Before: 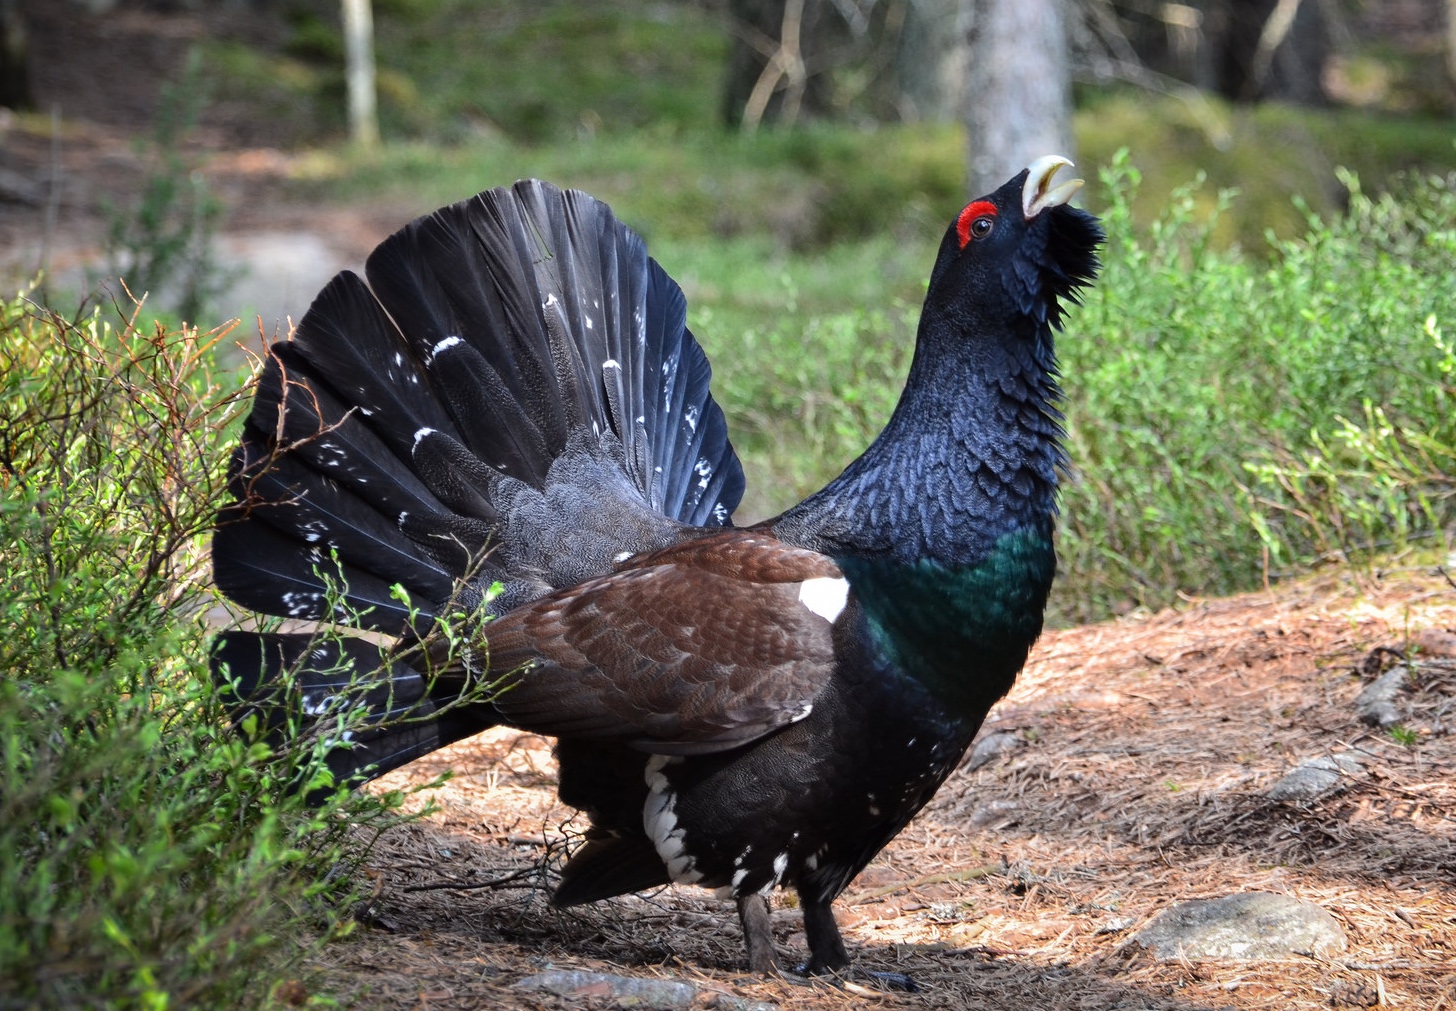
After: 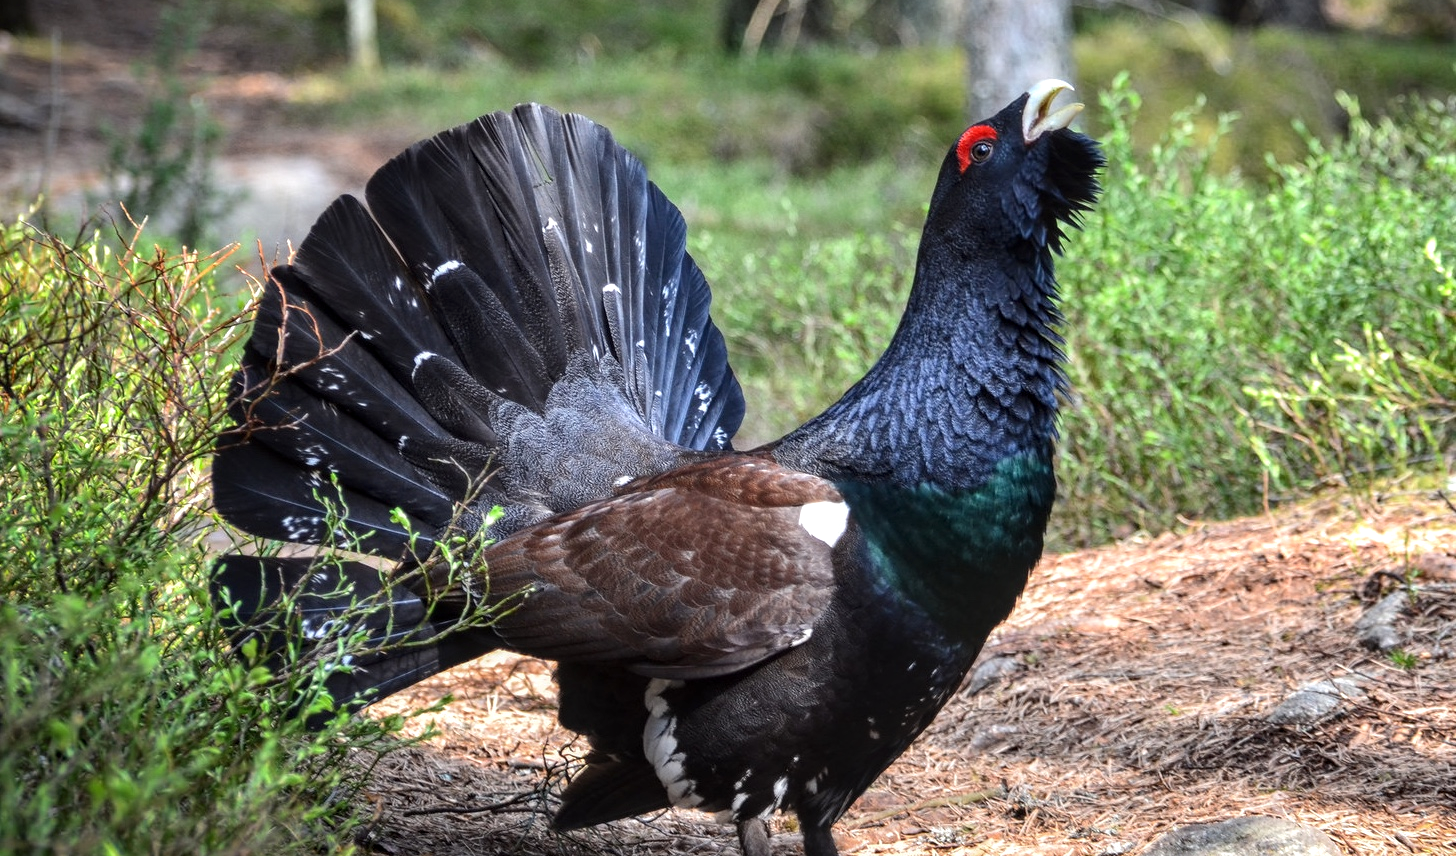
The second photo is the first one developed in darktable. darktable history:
exposure: black level correction 0, exposure 0.199 EV, compensate exposure bias true, compensate highlight preservation false
local contrast: on, module defaults
crop: top 7.573%, bottom 7.696%
